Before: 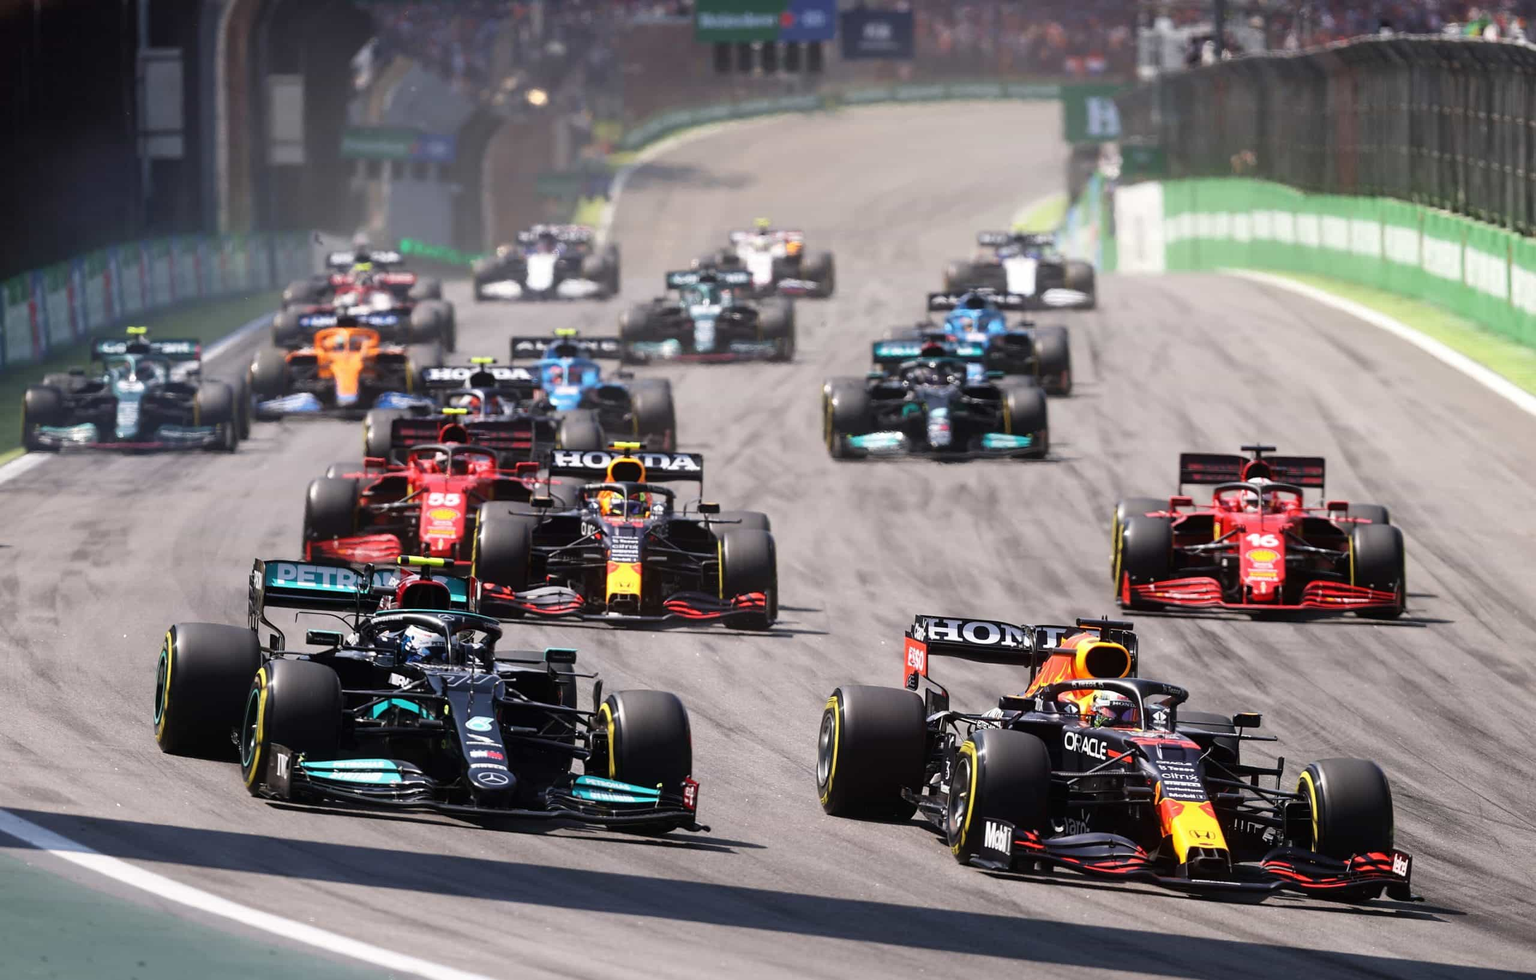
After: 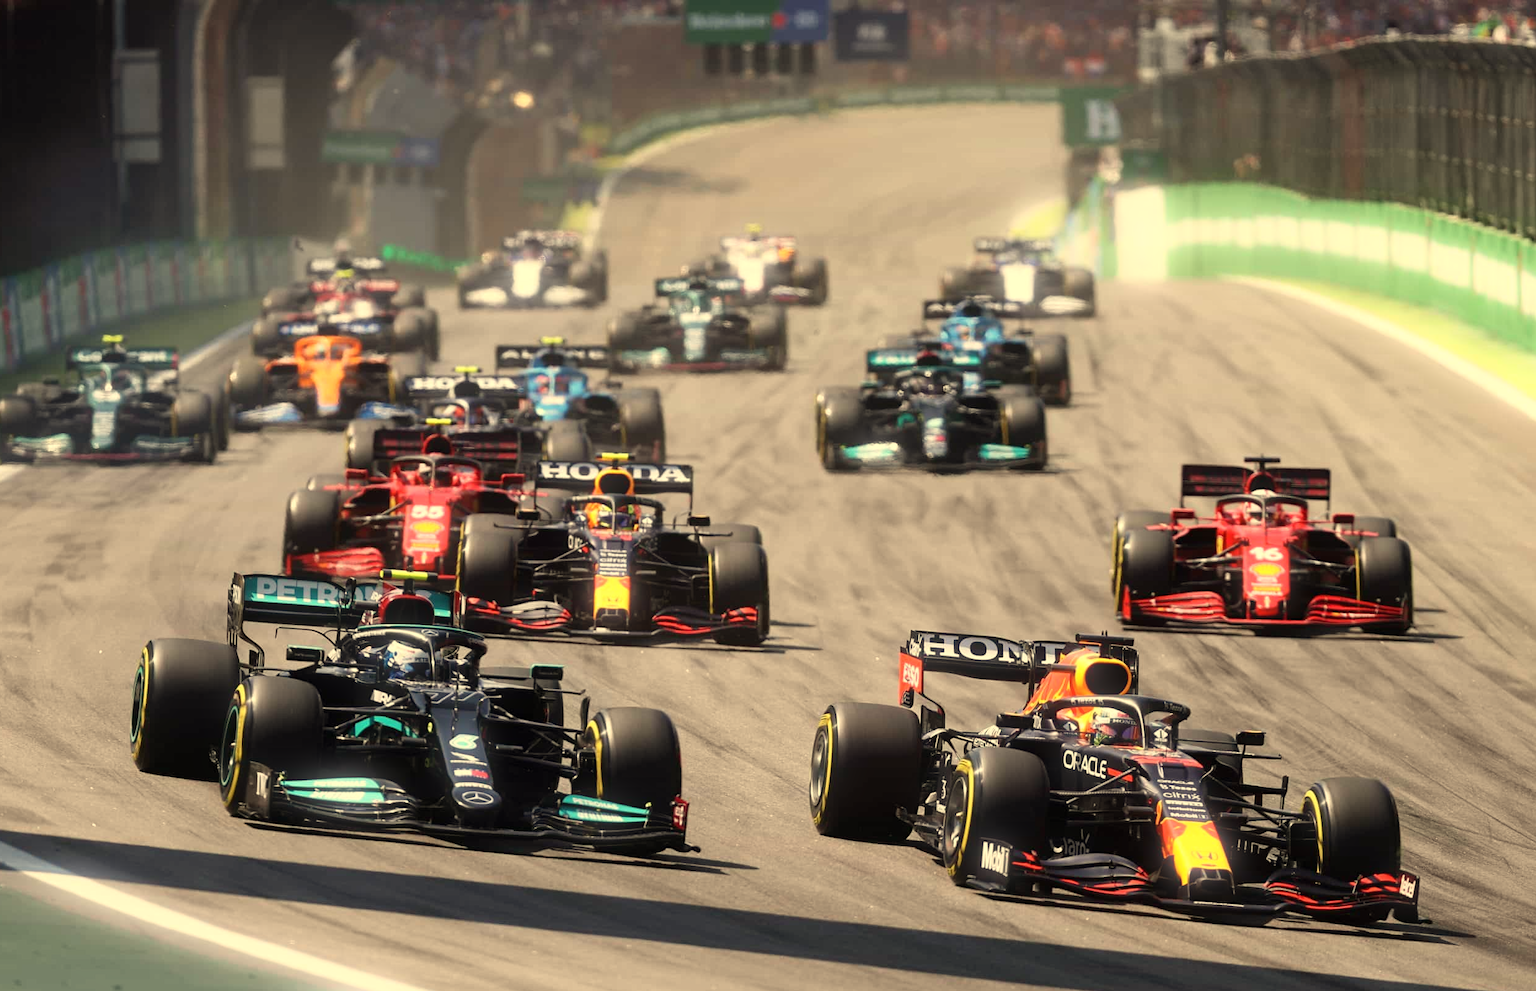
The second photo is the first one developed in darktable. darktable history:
bloom: size 5%, threshold 95%, strength 15%
white balance: red 1.08, blue 0.791
tone equalizer: on, module defaults
crop and rotate: left 1.774%, right 0.633%, bottom 1.28%
